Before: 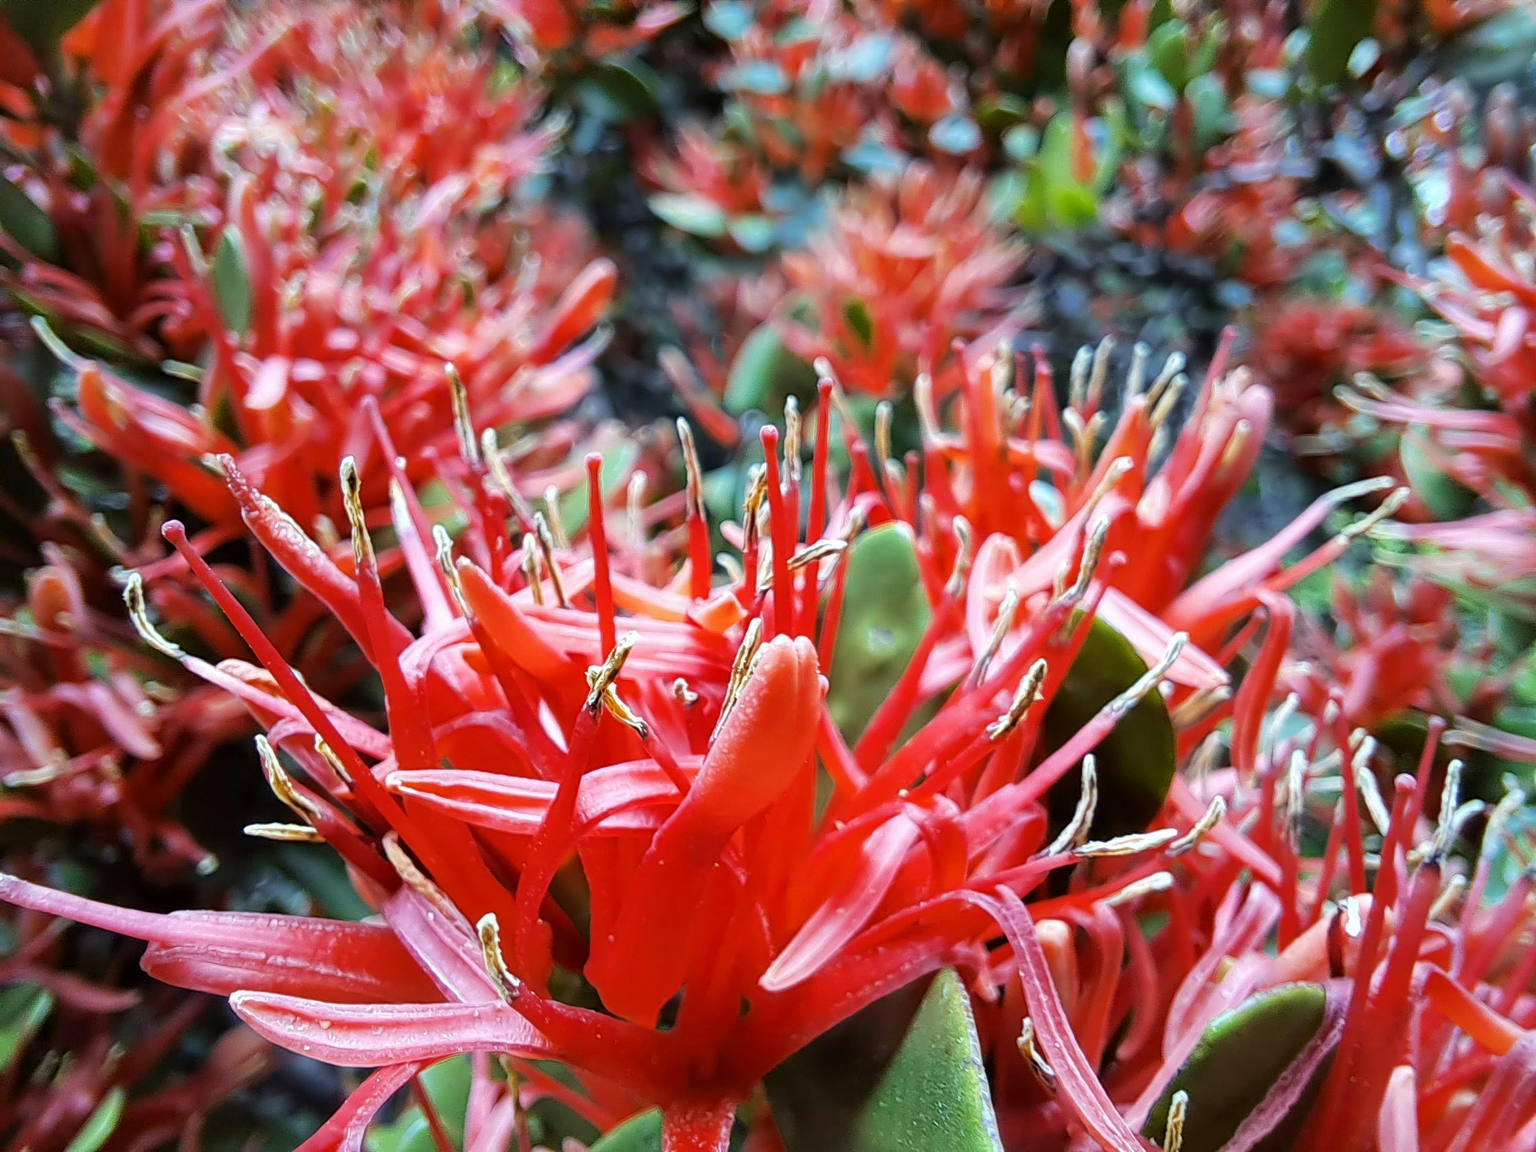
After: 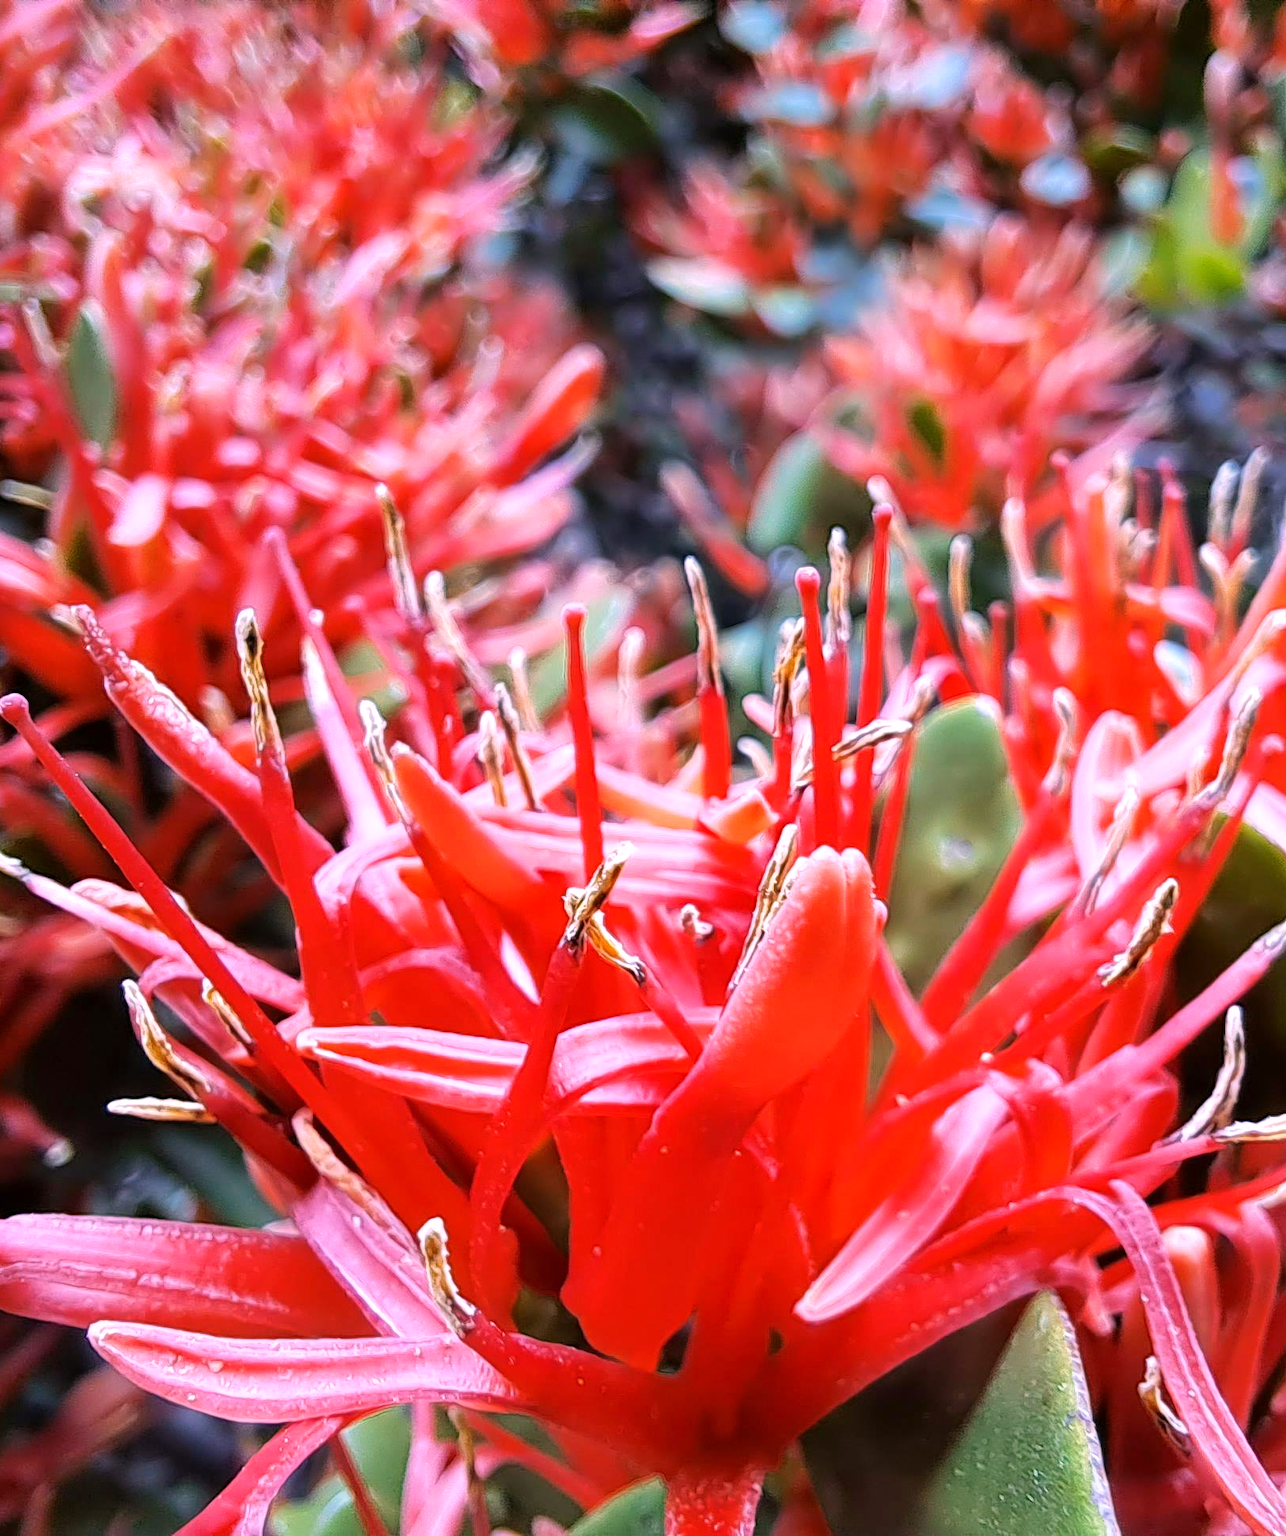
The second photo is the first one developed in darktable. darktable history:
white balance: red 1.188, blue 1.11
crop: left 10.644%, right 26.528%
